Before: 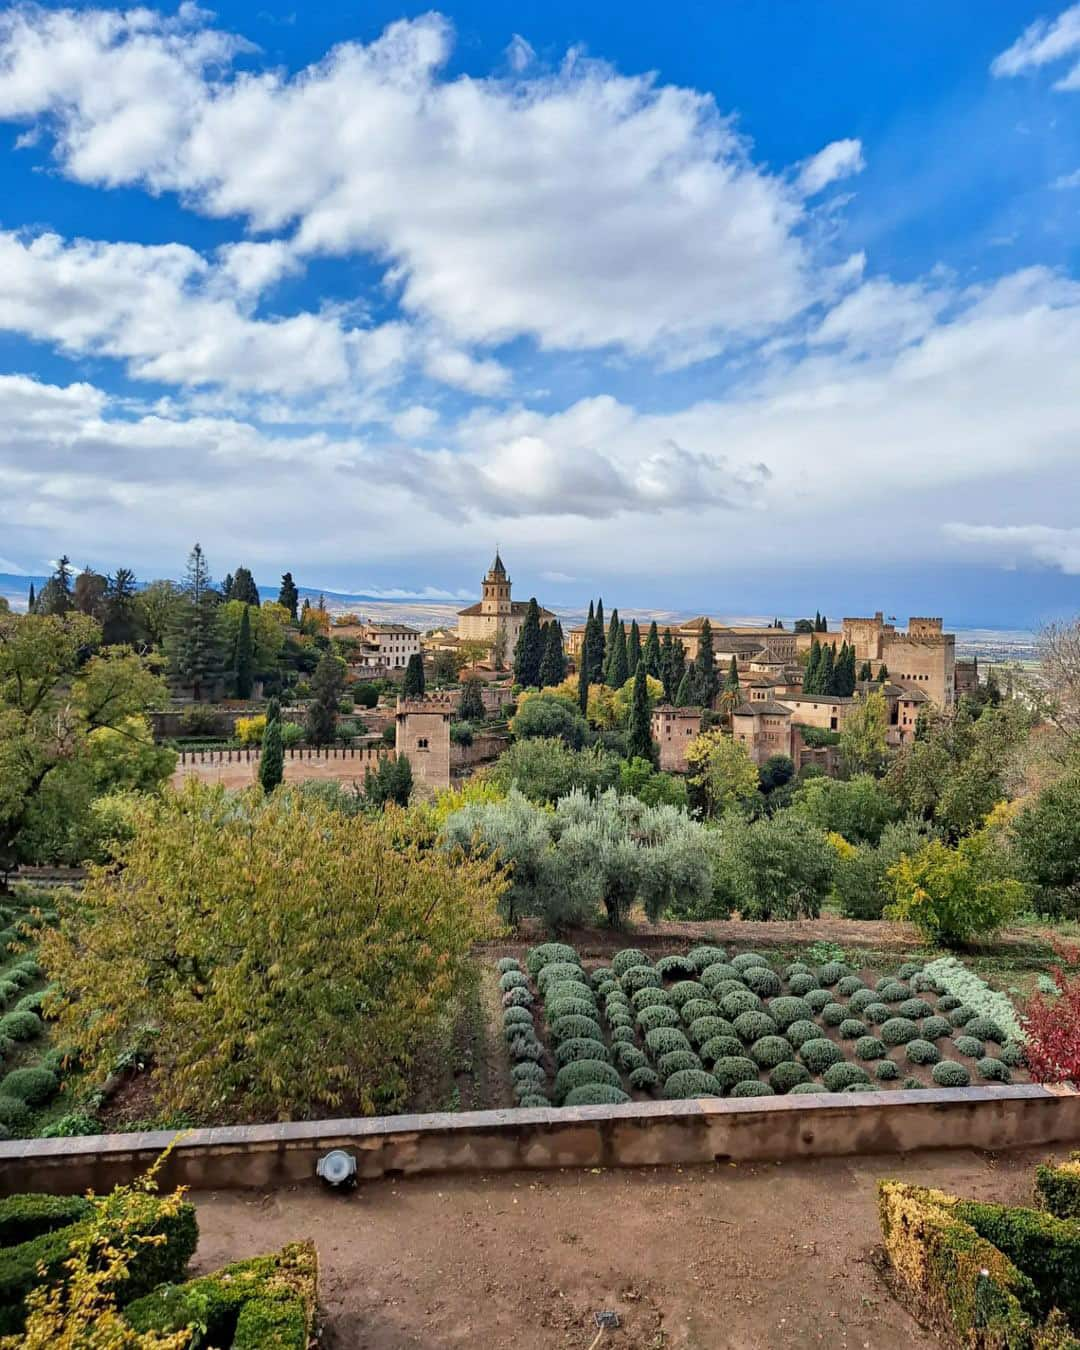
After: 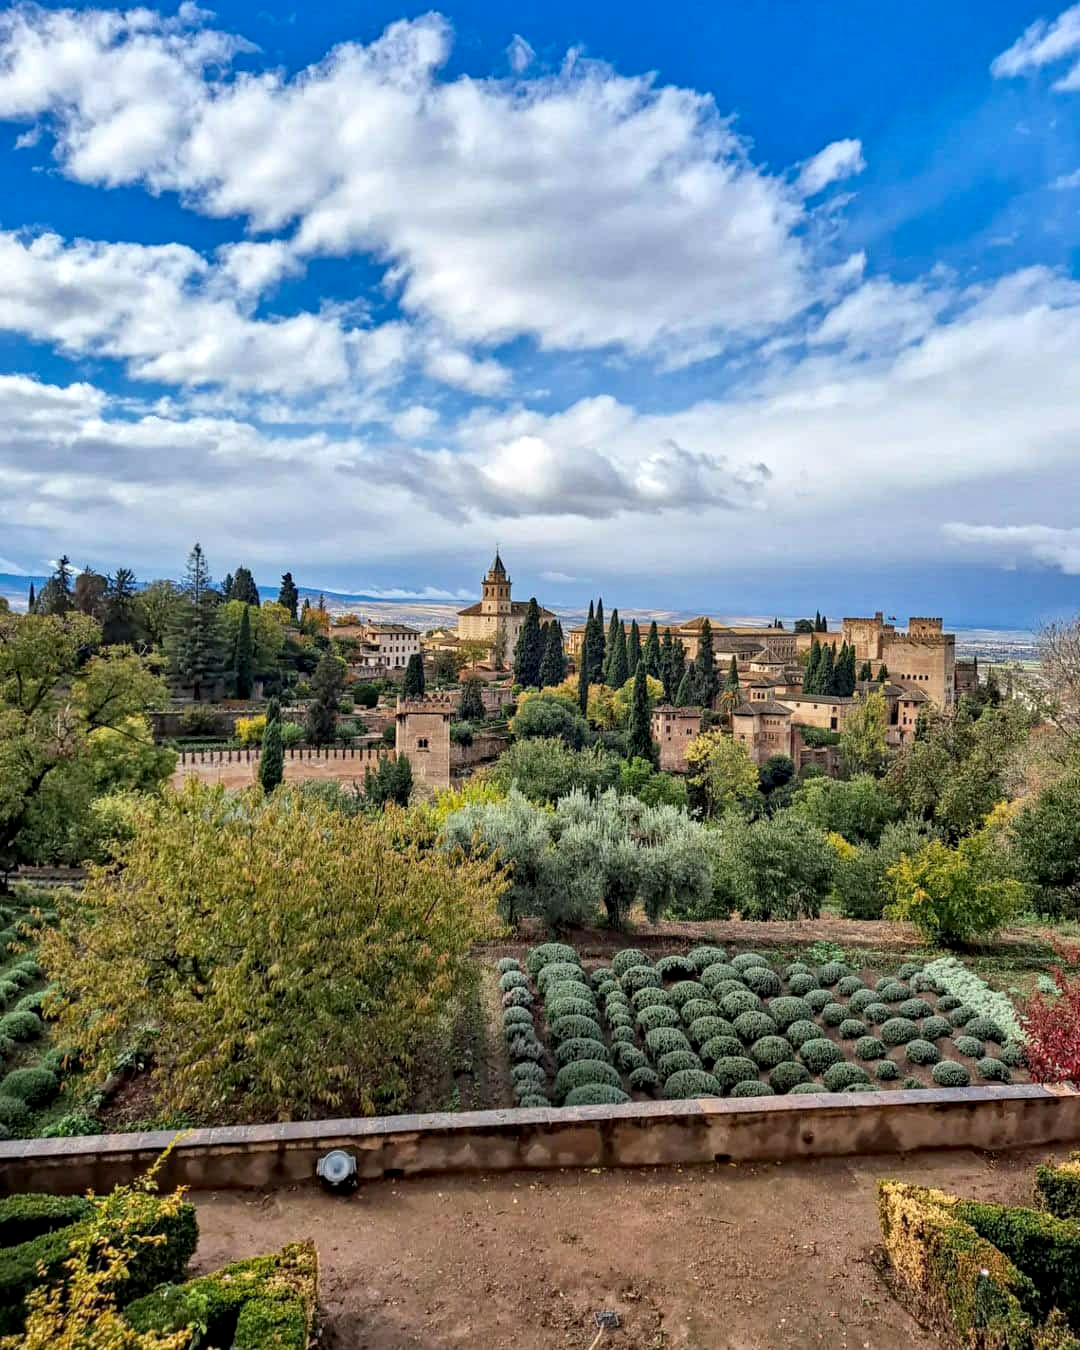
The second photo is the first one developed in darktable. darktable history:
haze removal: compatibility mode true, adaptive false
local contrast: detail 130%
